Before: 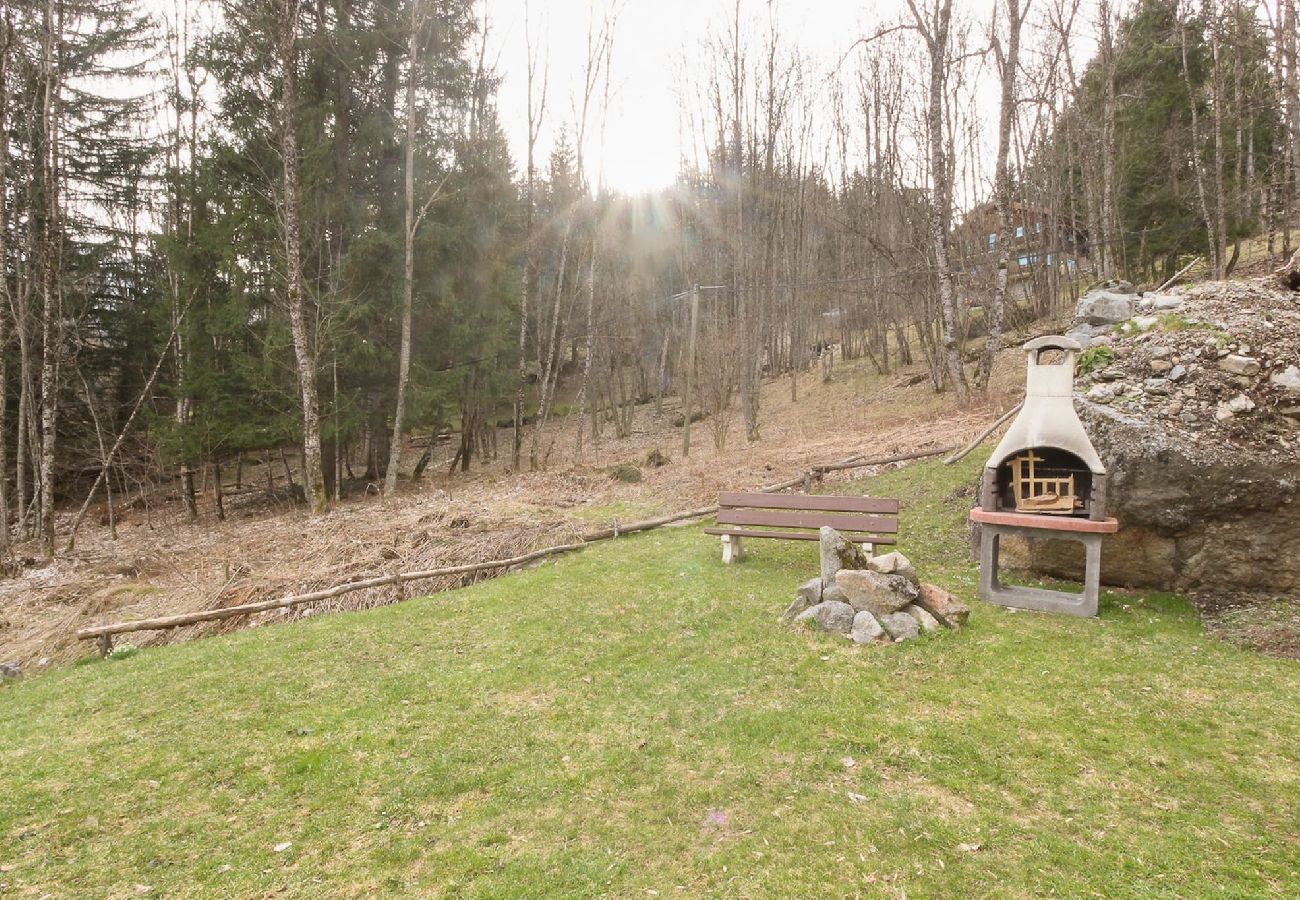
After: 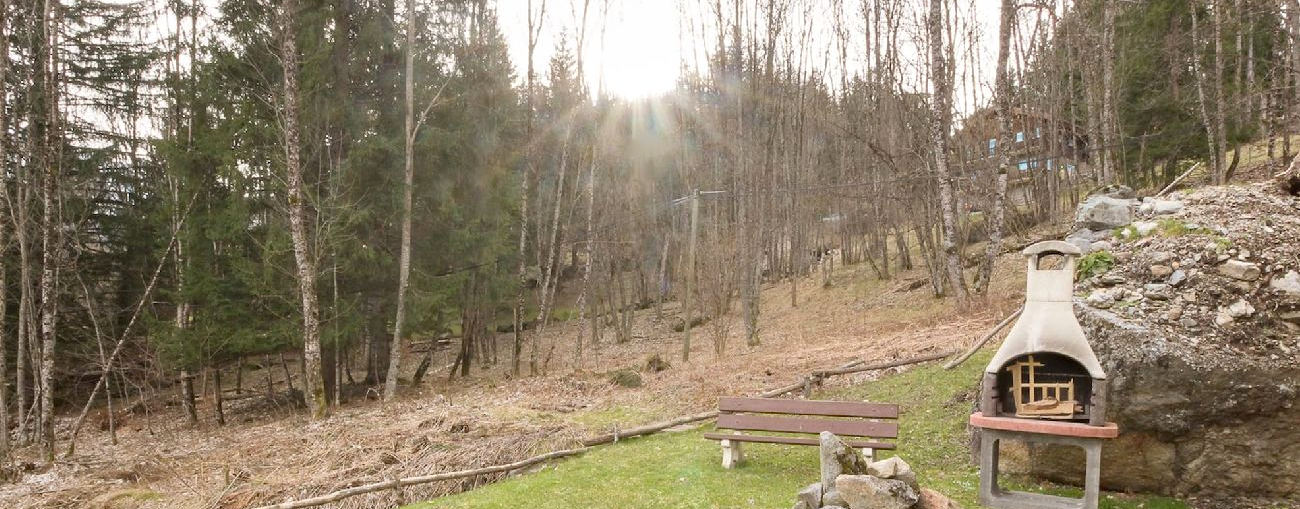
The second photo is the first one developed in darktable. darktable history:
exposure: exposure 0.076 EV, compensate highlight preservation false
haze removal: compatibility mode true, adaptive false
crop and rotate: top 10.57%, bottom 32.838%
